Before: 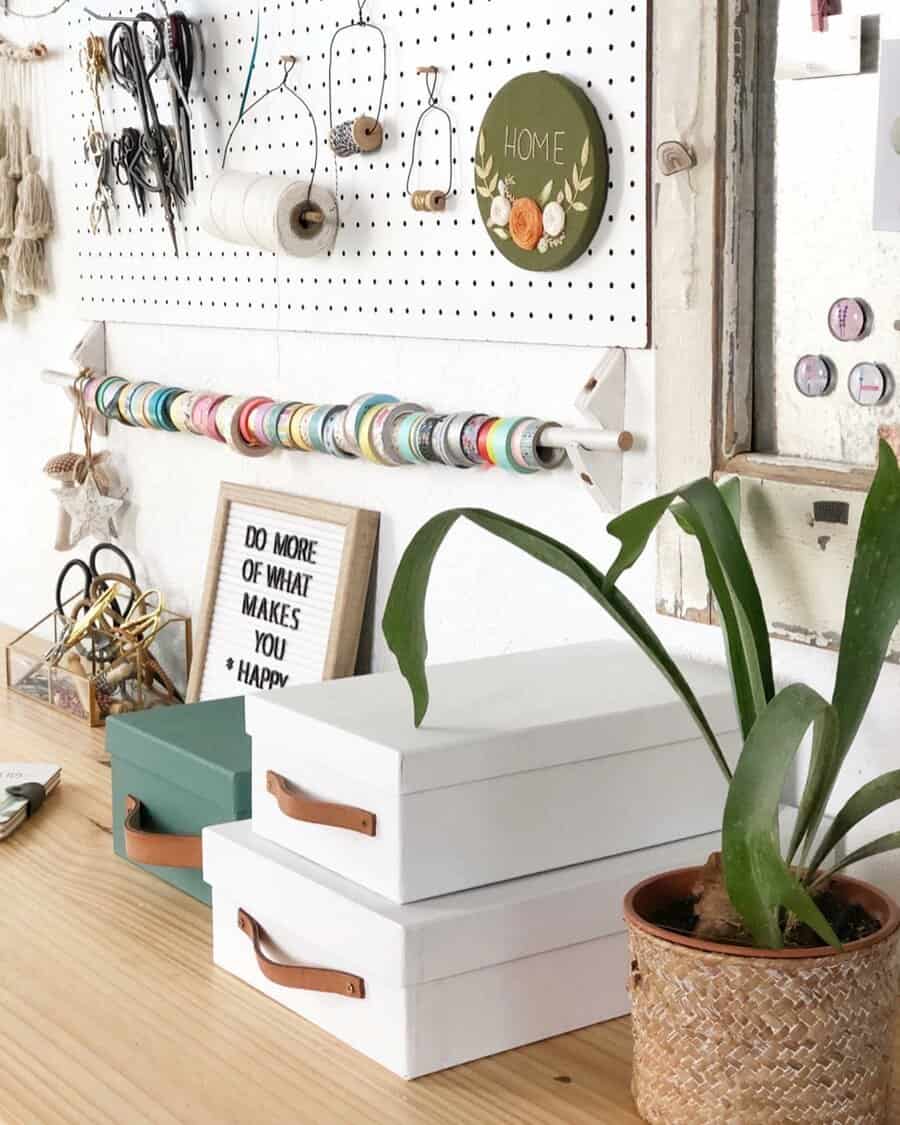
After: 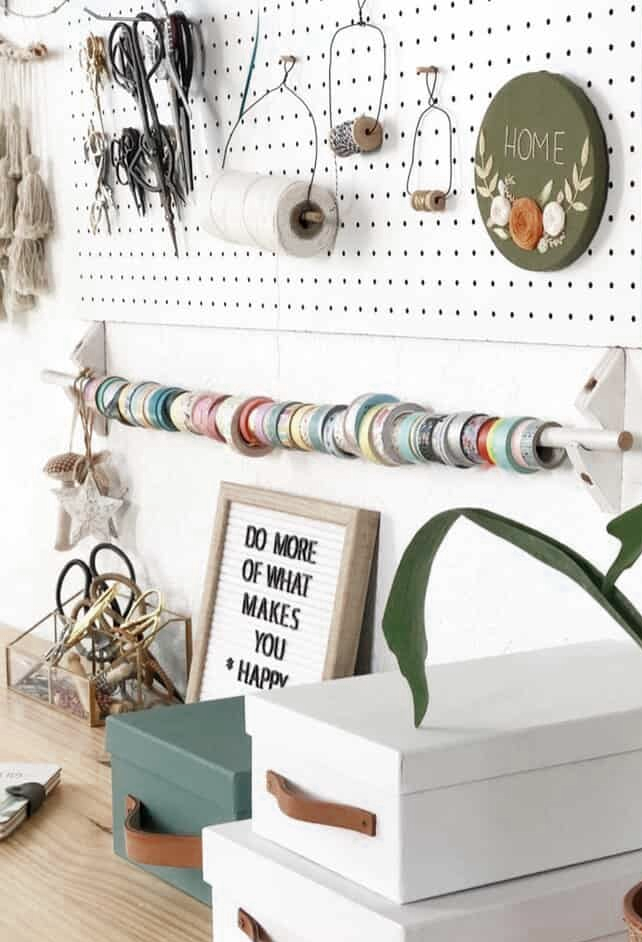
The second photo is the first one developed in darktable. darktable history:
crop: right 28.611%, bottom 16.249%
color zones: curves: ch0 [(0, 0.5) (0.125, 0.4) (0.25, 0.5) (0.375, 0.4) (0.5, 0.4) (0.625, 0.35) (0.75, 0.35) (0.875, 0.5)]; ch1 [(0, 0.35) (0.125, 0.45) (0.25, 0.35) (0.375, 0.35) (0.5, 0.35) (0.625, 0.35) (0.75, 0.45) (0.875, 0.35)]; ch2 [(0, 0.6) (0.125, 0.5) (0.25, 0.5) (0.375, 0.6) (0.5, 0.6) (0.625, 0.5) (0.75, 0.5) (0.875, 0.5)]
